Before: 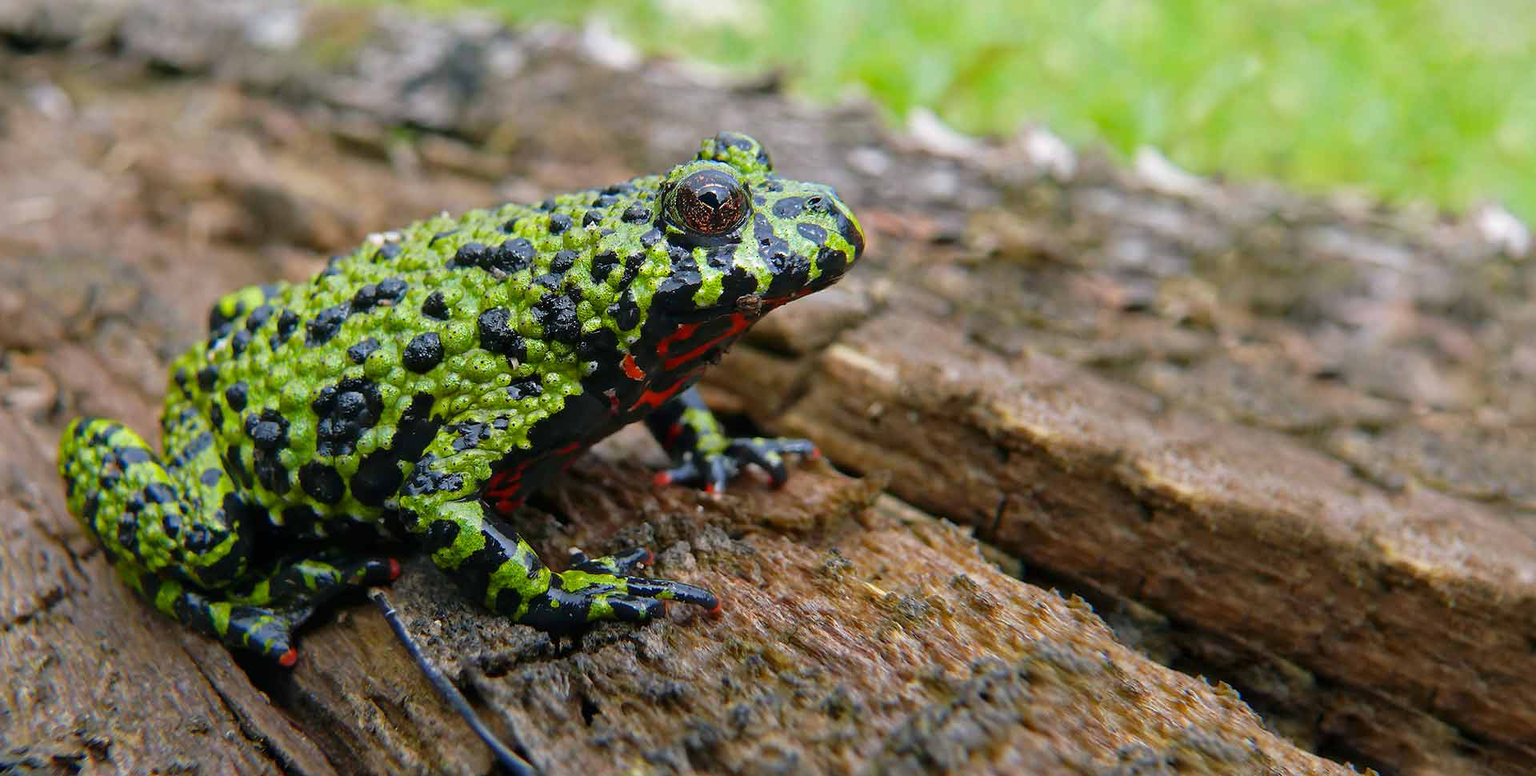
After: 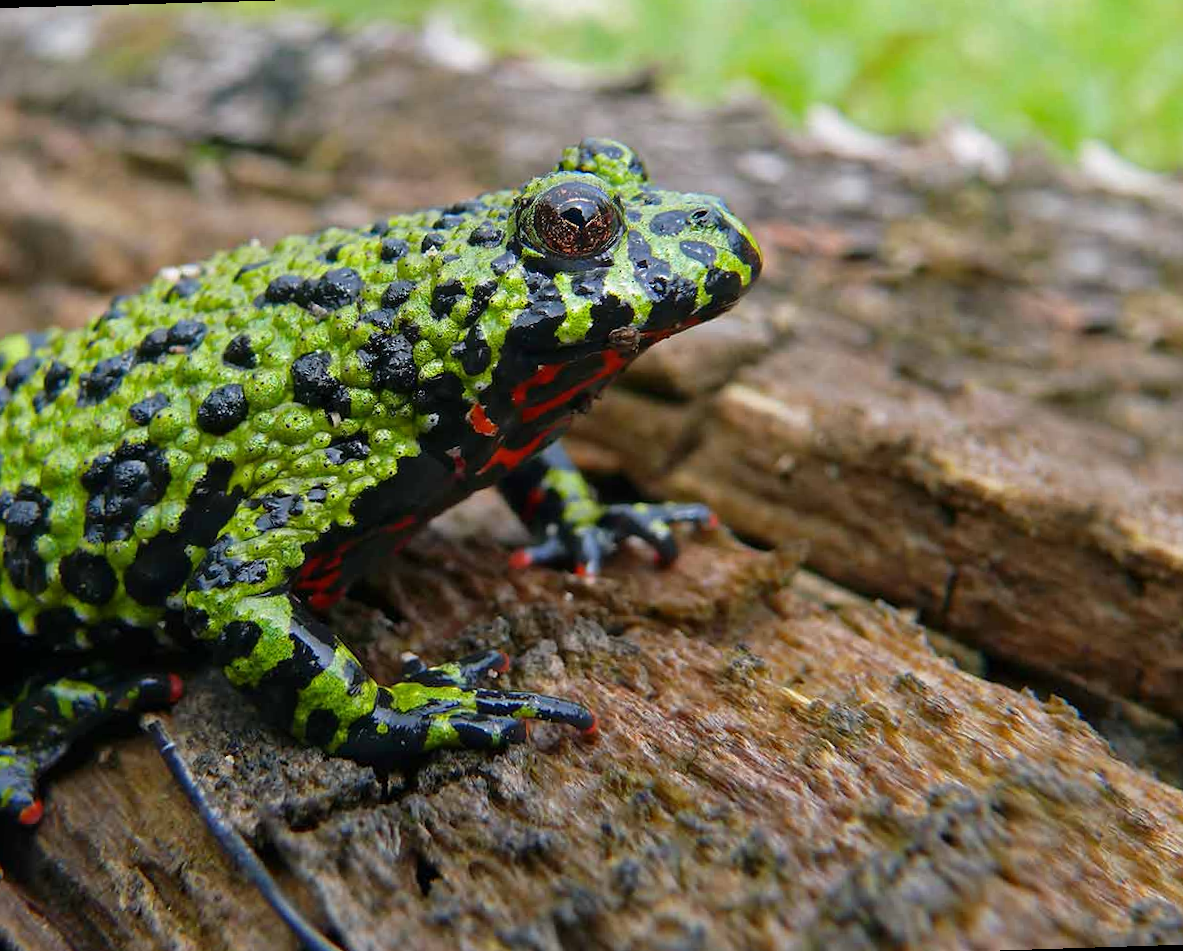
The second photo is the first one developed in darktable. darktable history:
crop and rotate: left 15.055%, right 18.278%
rotate and perspective: rotation -1.68°, lens shift (vertical) -0.146, crop left 0.049, crop right 0.912, crop top 0.032, crop bottom 0.96
